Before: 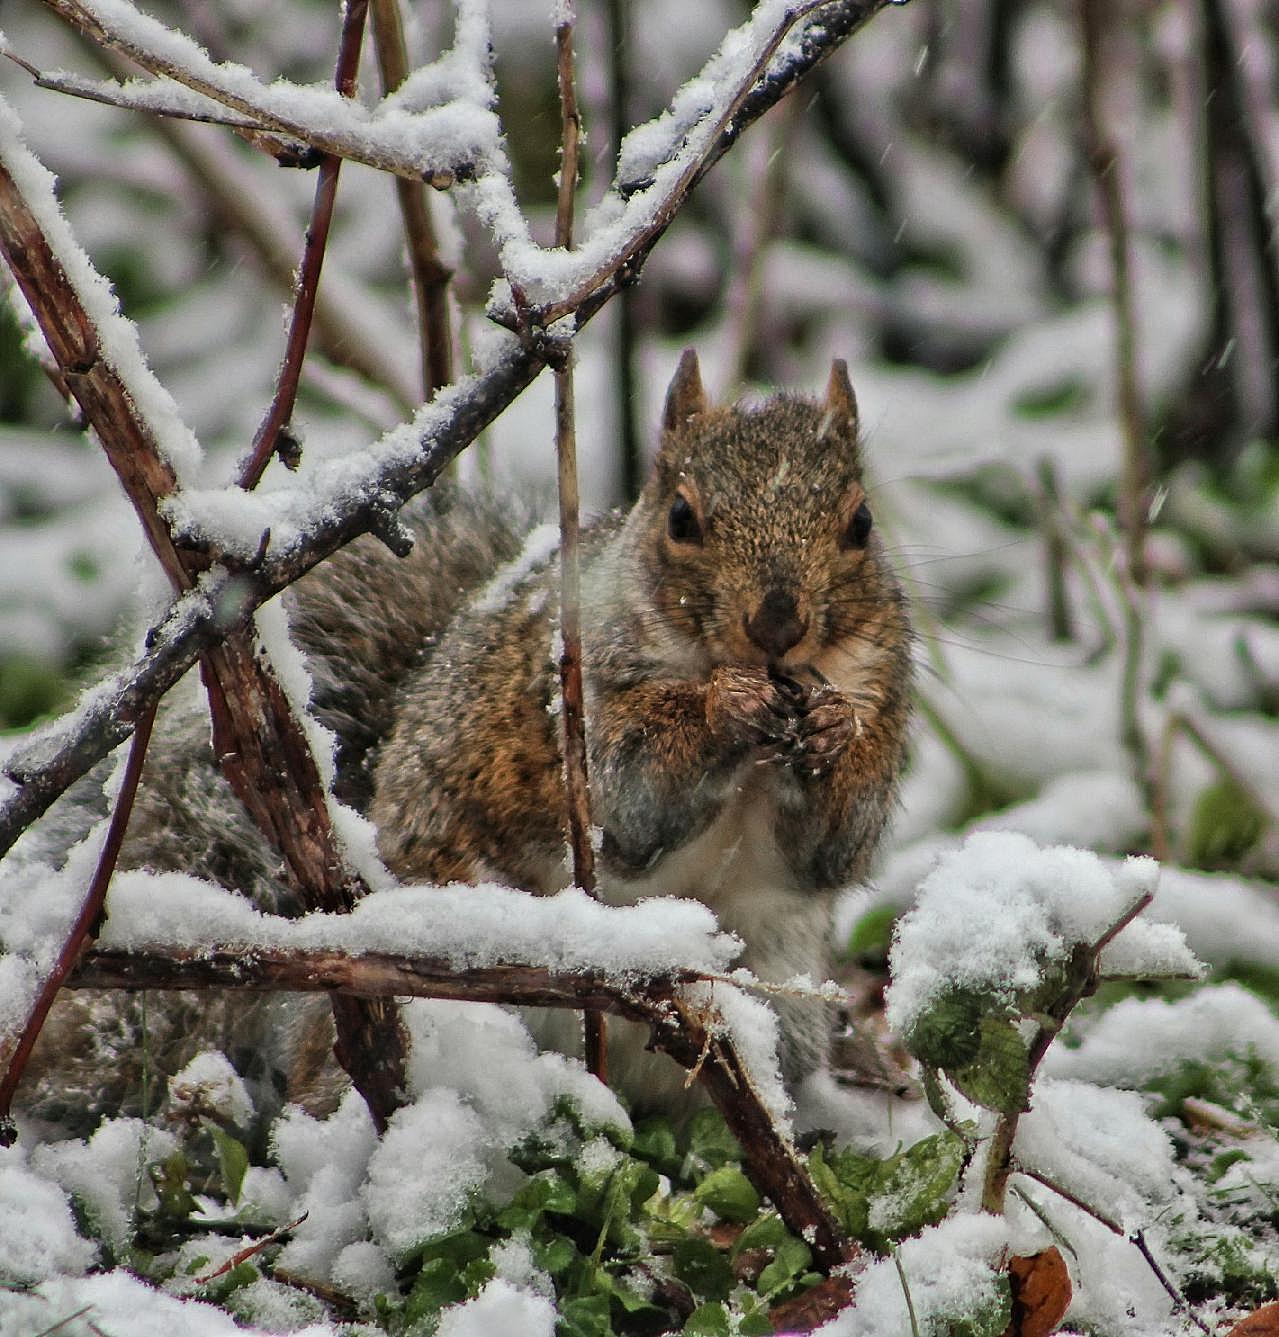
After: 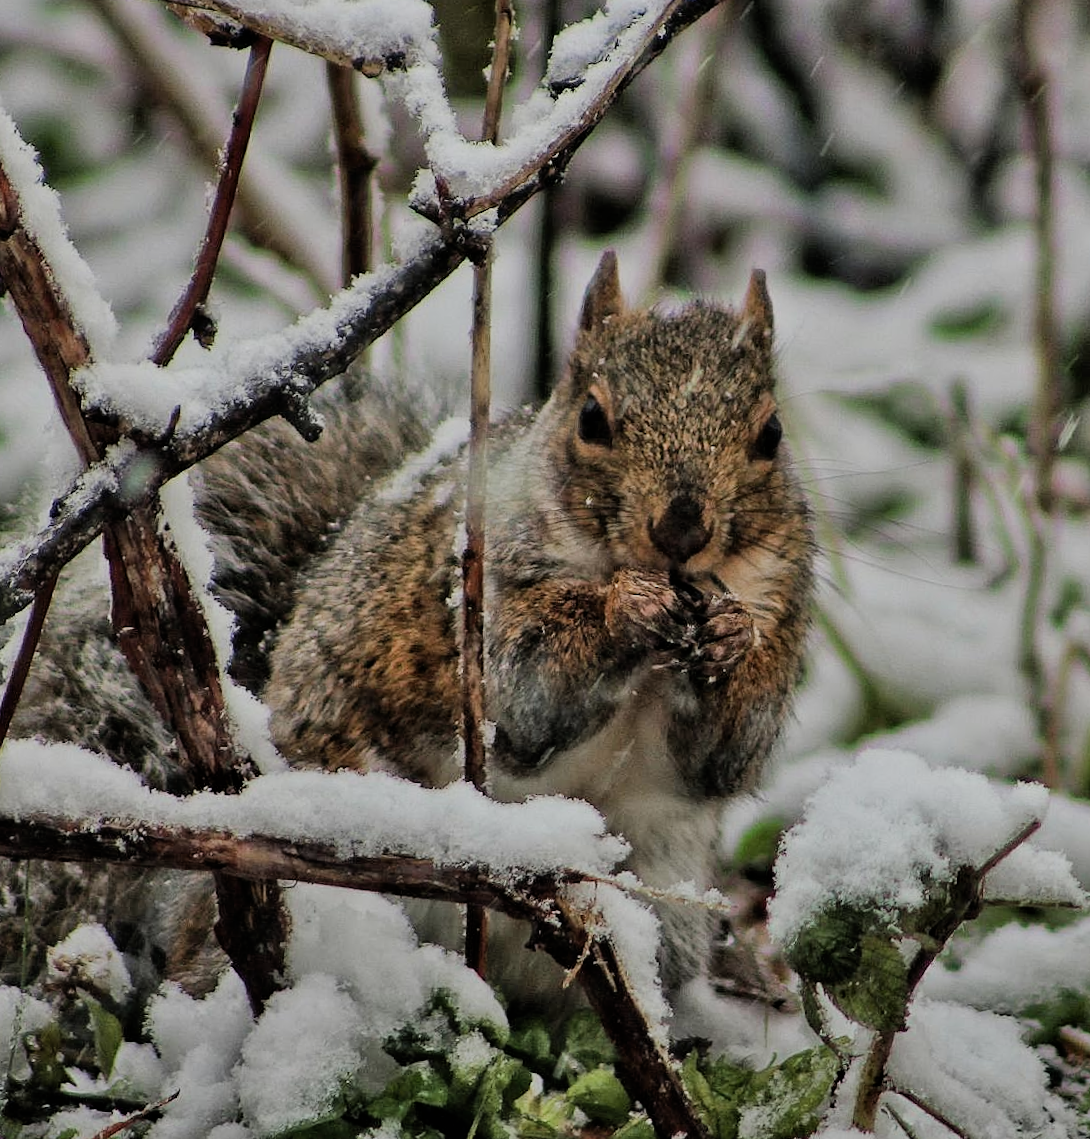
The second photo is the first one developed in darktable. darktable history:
crop and rotate: angle -3.27°, left 5.211%, top 5.211%, right 4.607%, bottom 4.607%
shadows and highlights: soften with gaussian
graduated density: rotation -180°, offset 27.42
filmic rgb: black relative exposure -7.65 EV, white relative exposure 4.56 EV, hardness 3.61, contrast 1.05
